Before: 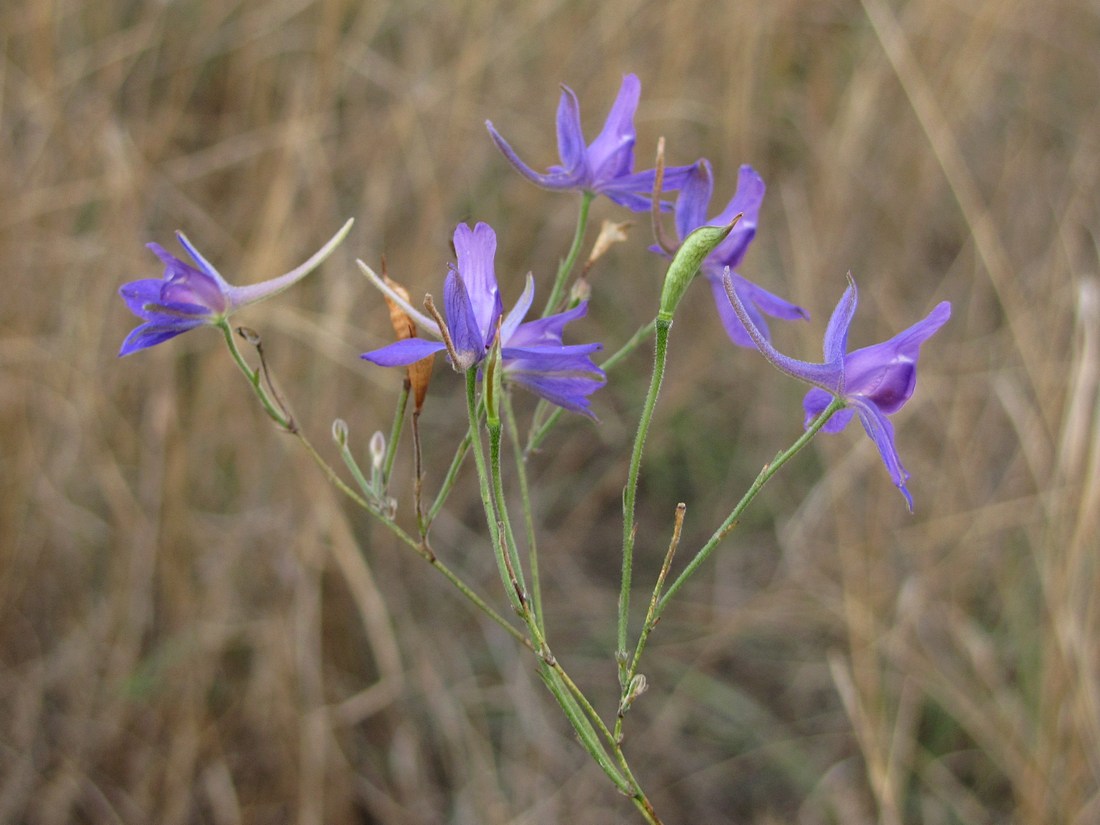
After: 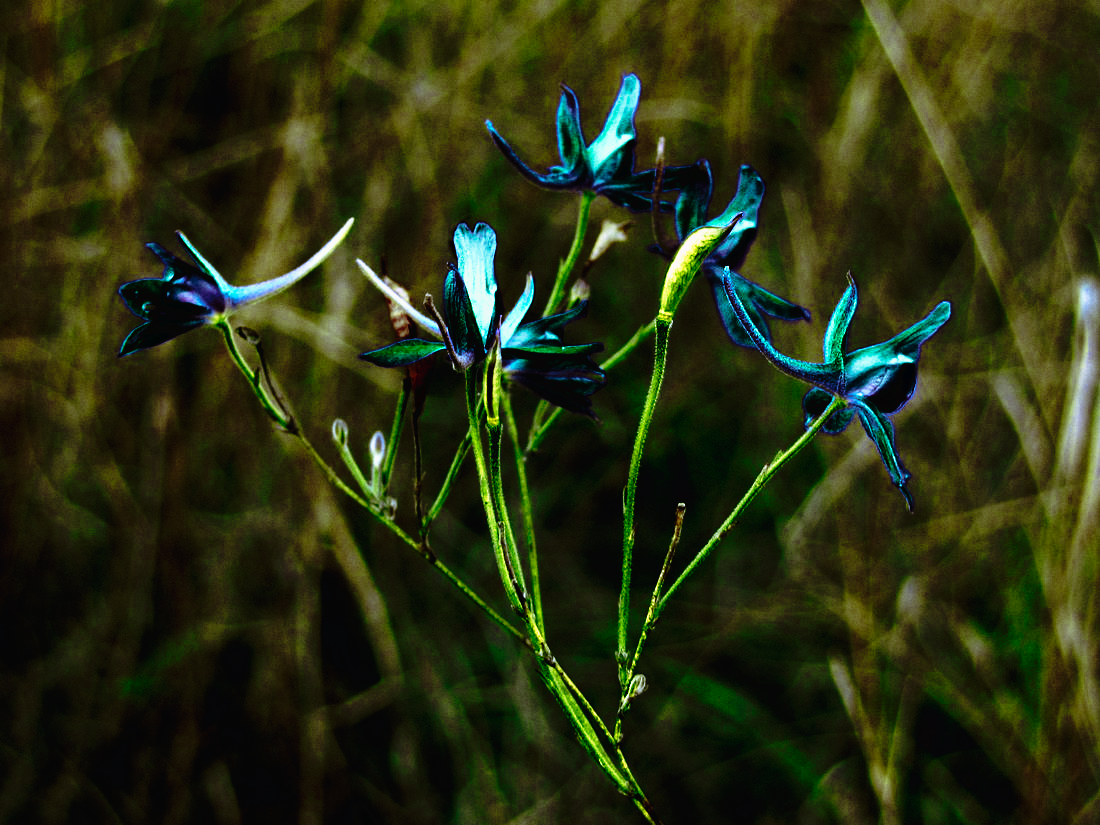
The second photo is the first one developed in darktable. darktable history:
tone curve: curves: ch0 [(0, 0) (0.003, 0.005) (0.011, 0.005) (0.025, 0.006) (0.044, 0.008) (0.069, 0.01) (0.1, 0.012) (0.136, 0.015) (0.177, 0.019) (0.224, 0.017) (0.277, 0.015) (0.335, 0.018) (0.399, 0.043) (0.468, 0.118) (0.543, 0.349) (0.623, 0.591) (0.709, 0.88) (0.801, 0.983) (0.898, 0.973) (1, 1)], preserve colors none
color look up table: target L [102.05, 94.82, 72.82, 70.84, 101.63, 71.51, 72.52, 61.39, 47.74, 55.65, 32.23, 0.471, 200.61, 102.21, 76.82, 70.68, 60.22, 54.49, 34.85, 0.532, 0.139, 2.988, 16.82, 34.36, 5.838, 0.274, 74.72, 68.27, 59.62, 57.16, 35.73, 52.23, 31.37, 40.33, 6.052, 1.101, 20.78, 35.46, 11.23, 94.76, 72.68, 71.91, 93.82, 65.98, 61.78, 54.18, 55.22, 40.43, 3.741], target a [-3.704, -70.61, -7.308, -23.8, -4.226, -19.12, -10.47, -1.476, 2.002, -14.76, -61.83, -0.375, 0, 0, 0.62, 2.721, 4.444, 3.026, 2.322, -0.104, 0.647, 20.76, 52.63, 1.384, 20.95, 0, 5.411, 12.2, 4.701, 28.1, -11.9, 21.96, -60.2, 24.93, -9.129, 18.17, 59.11, 0.131, -3.932, -60.82, -6.952, -16.25, -72.48, -16.94, -9.471, -12.82, -12.34, -14.24, -2.484], target b [46.77, 50.56, -49.32, 24.71, 49.09, 10.39, 8.126, 18.83, 18.55, 13.36, 50.44, 0.283, 0, -0.001, 0.248, 7.981, 0.273, 2.261, 5.535, 0.38, -0.186, 4.23, 28.4, 4.776, 5.294, 0, -44.82, -9.722, -15.12, -2.521, 1.704, -26.99, 37.85, 4.83, -9.581, -62.38, -22.02, -2.653, -0.952, -10.58, -50, -3.606, 33.5, 4.687, -0.179, 8.995, 4.887, 9.549, -9.627], num patches 49
